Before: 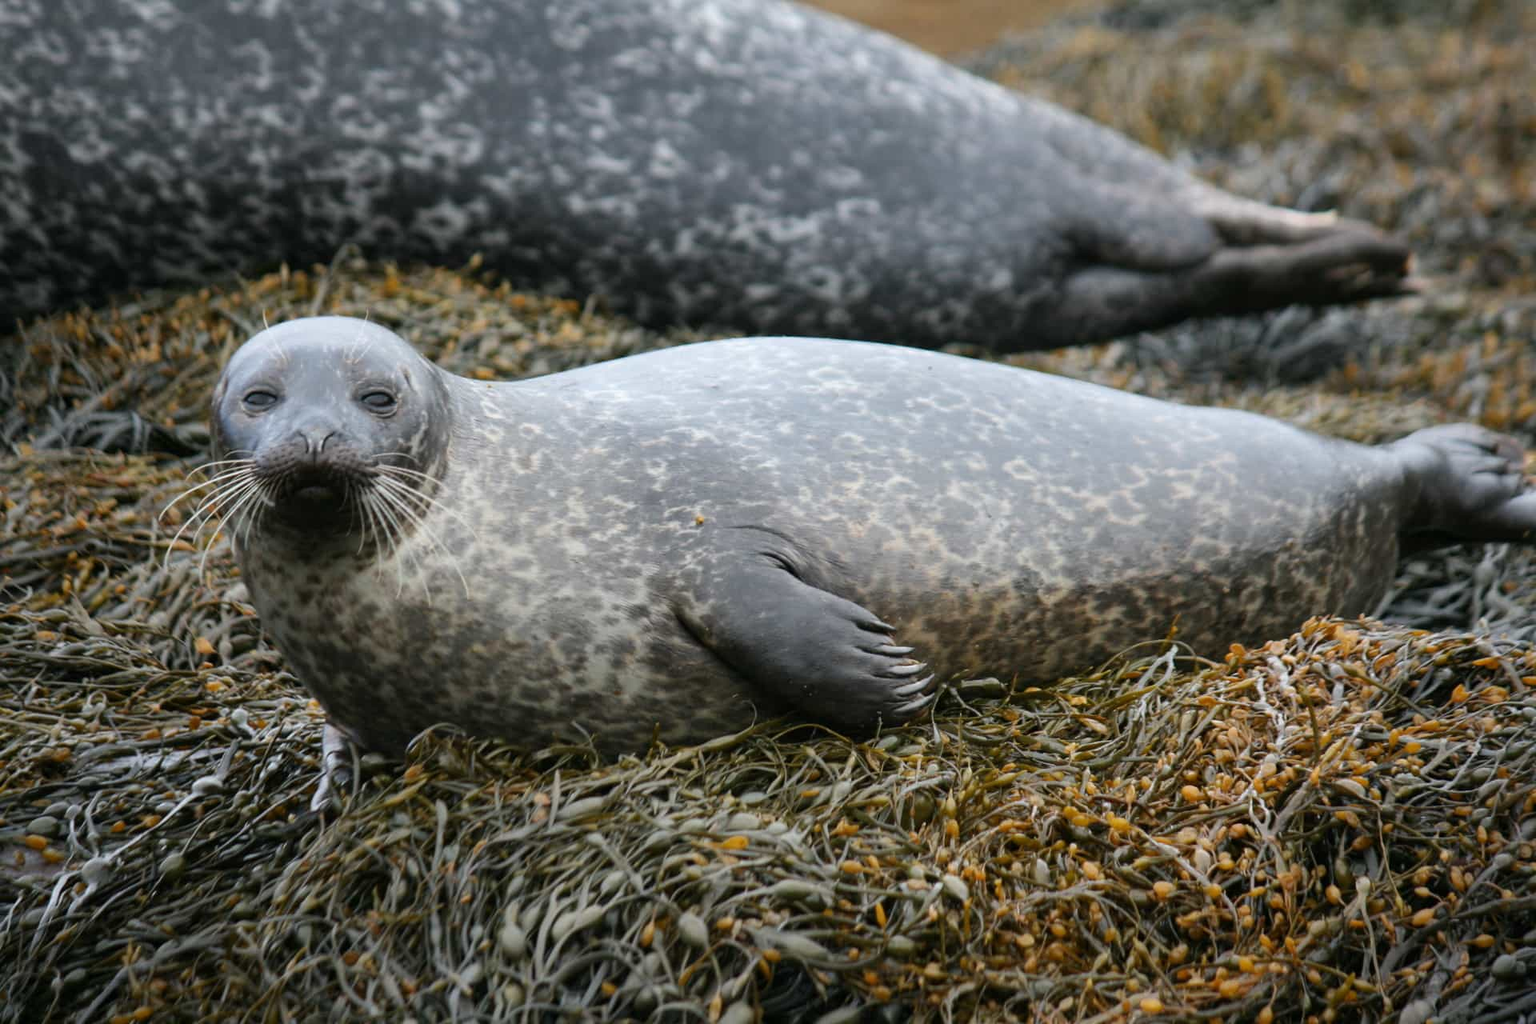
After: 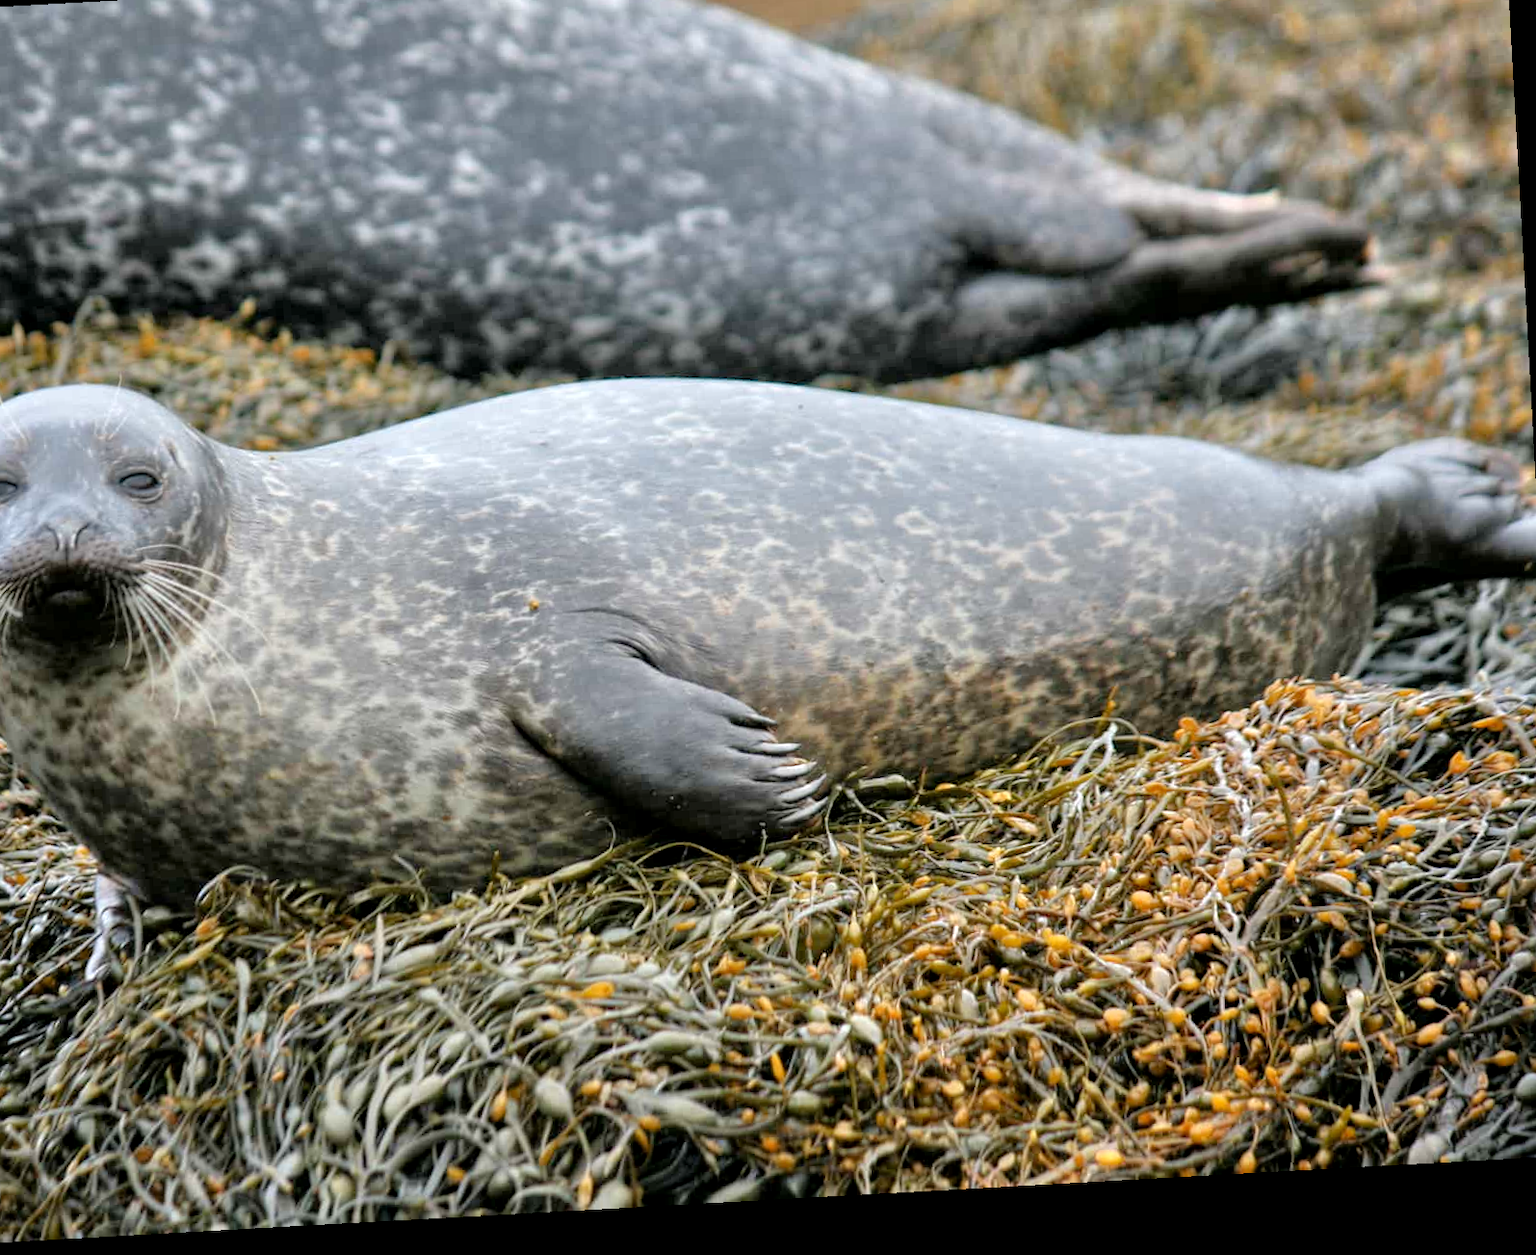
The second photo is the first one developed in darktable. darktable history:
tone equalizer: -7 EV 0.15 EV, -6 EV 0.6 EV, -5 EV 1.15 EV, -4 EV 1.33 EV, -3 EV 1.15 EV, -2 EV 0.6 EV, -1 EV 0.15 EV, mask exposure compensation -0.5 EV
local contrast: highlights 100%, shadows 100%, detail 120%, midtone range 0.2
exposure: black level correction 0.002, compensate highlight preservation false
rotate and perspective: rotation -3.18°, automatic cropping off
crop and rotate: left 17.959%, top 5.771%, right 1.742%
